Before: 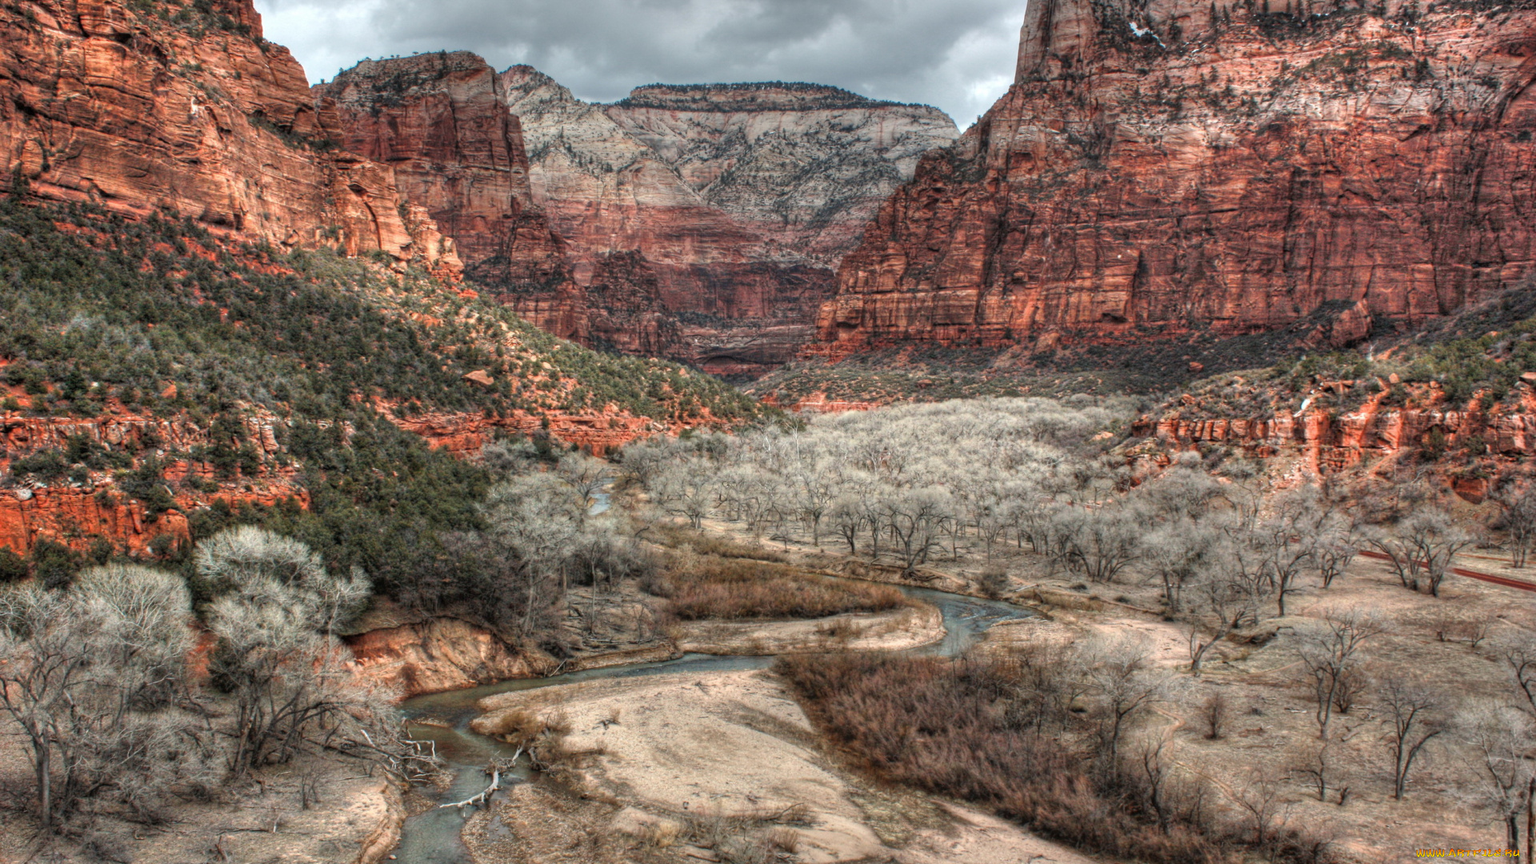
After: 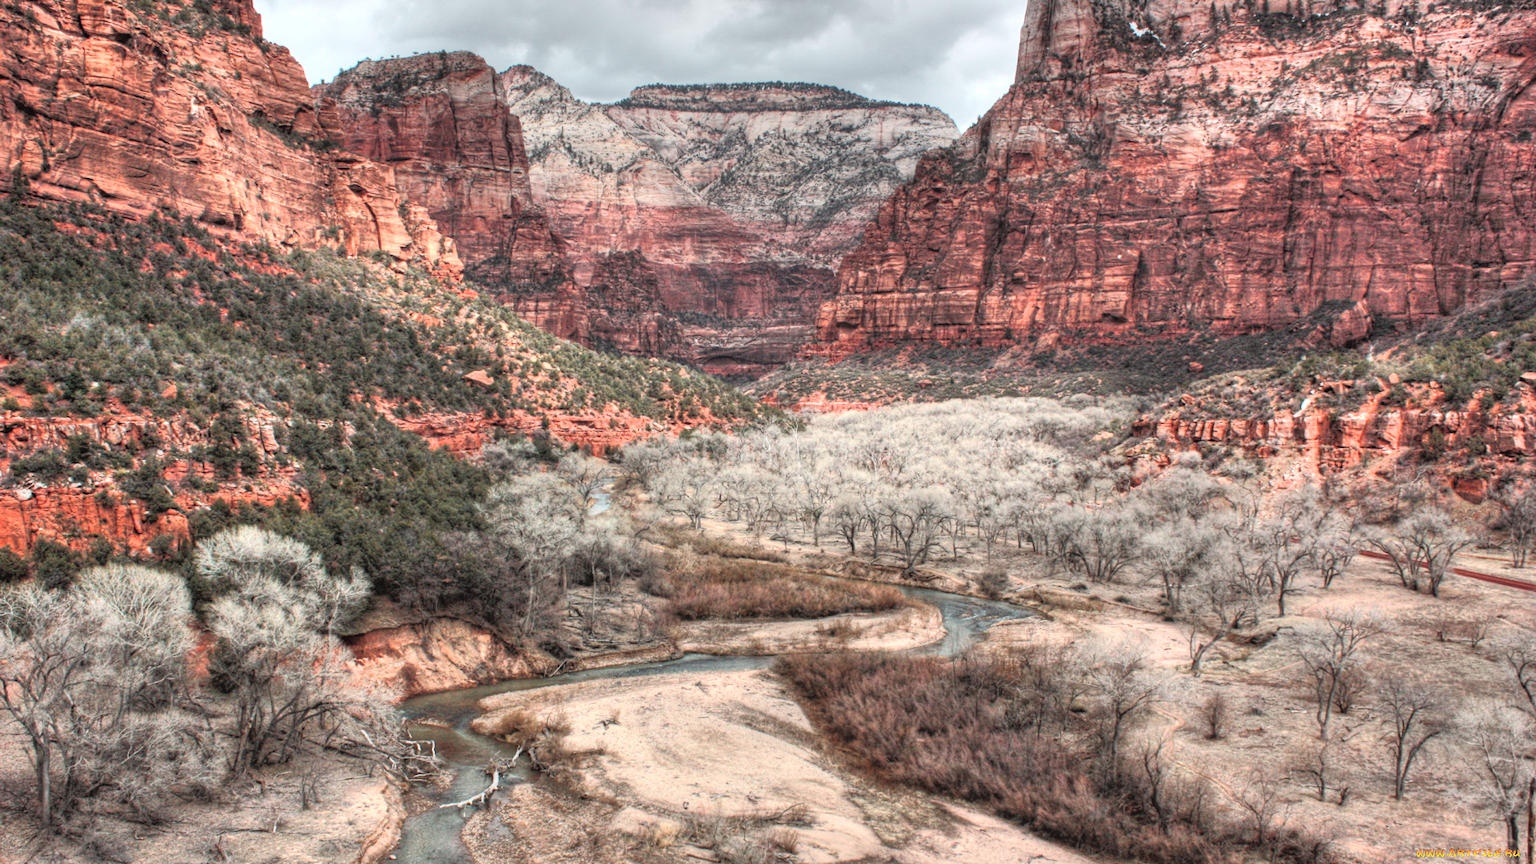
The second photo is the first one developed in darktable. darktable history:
tone curve: curves: ch0 [(0.003, 0.029) (0.188, 0.252) (0.46, 0.56) (0.608, 0.748) (0.871, 0.955) (1, 1)]; ch1 [(0, 0) (0.35, 0.356) (0.45, 0.453) (0.508, 0.515) (0.618, 0.634) (1, 1)]; ch2 [(0, 0) (0.456, 0.469) (0.5, 0.5) (0.634, 0.625) (1, 1)], color space Lab, independent channels, preserve colors none
